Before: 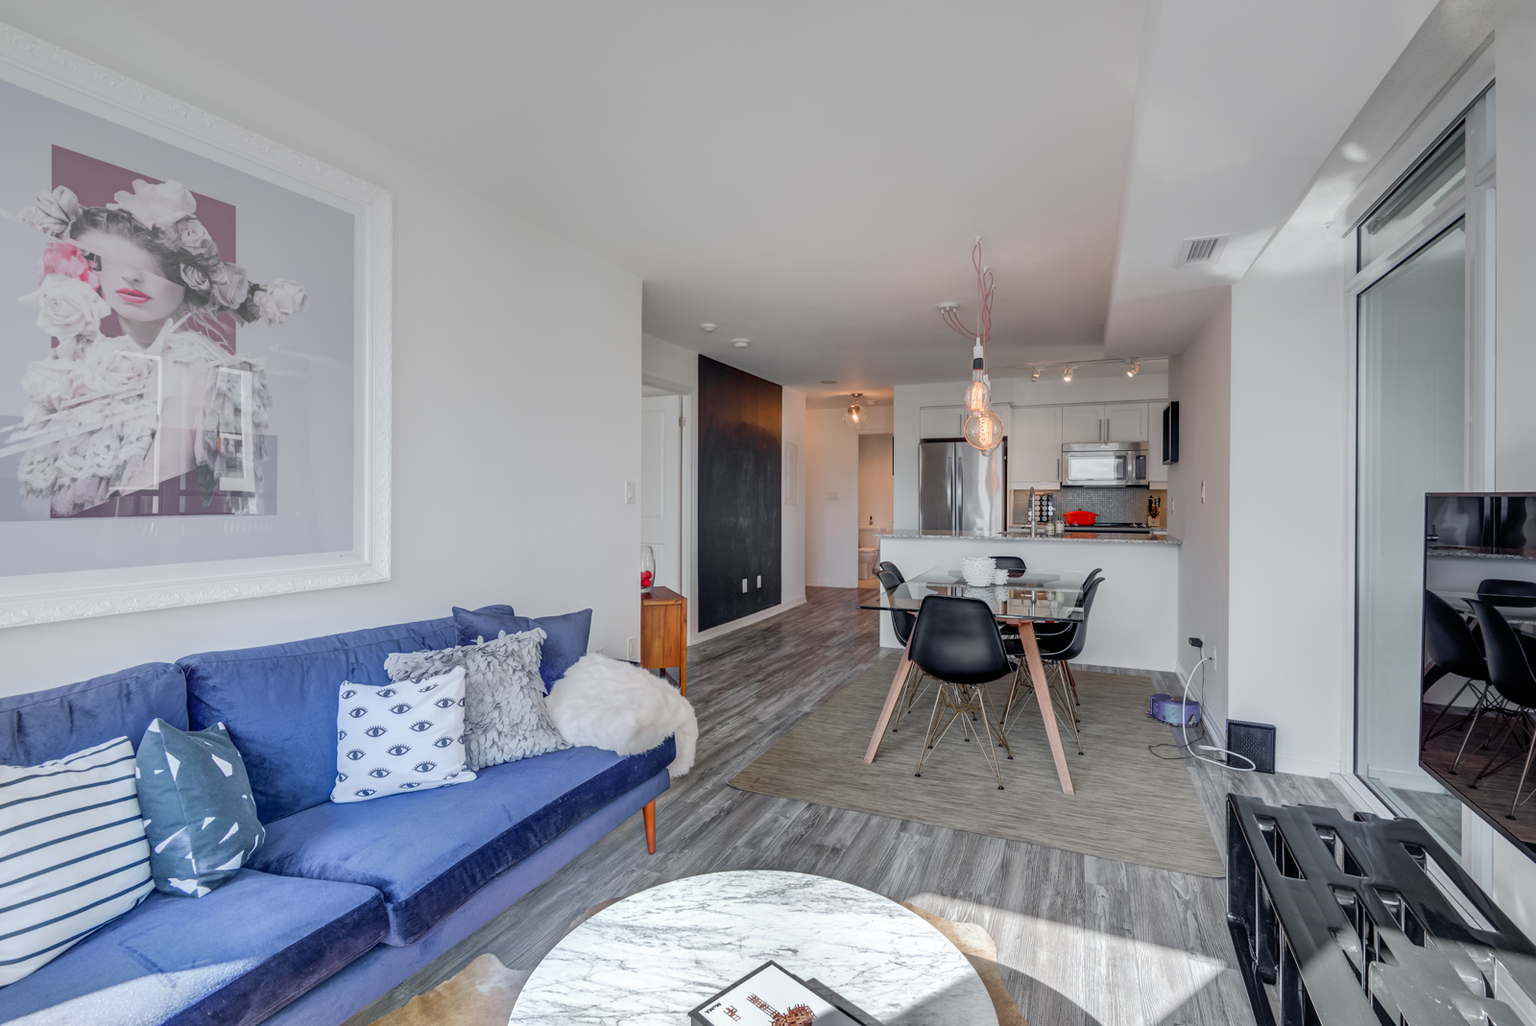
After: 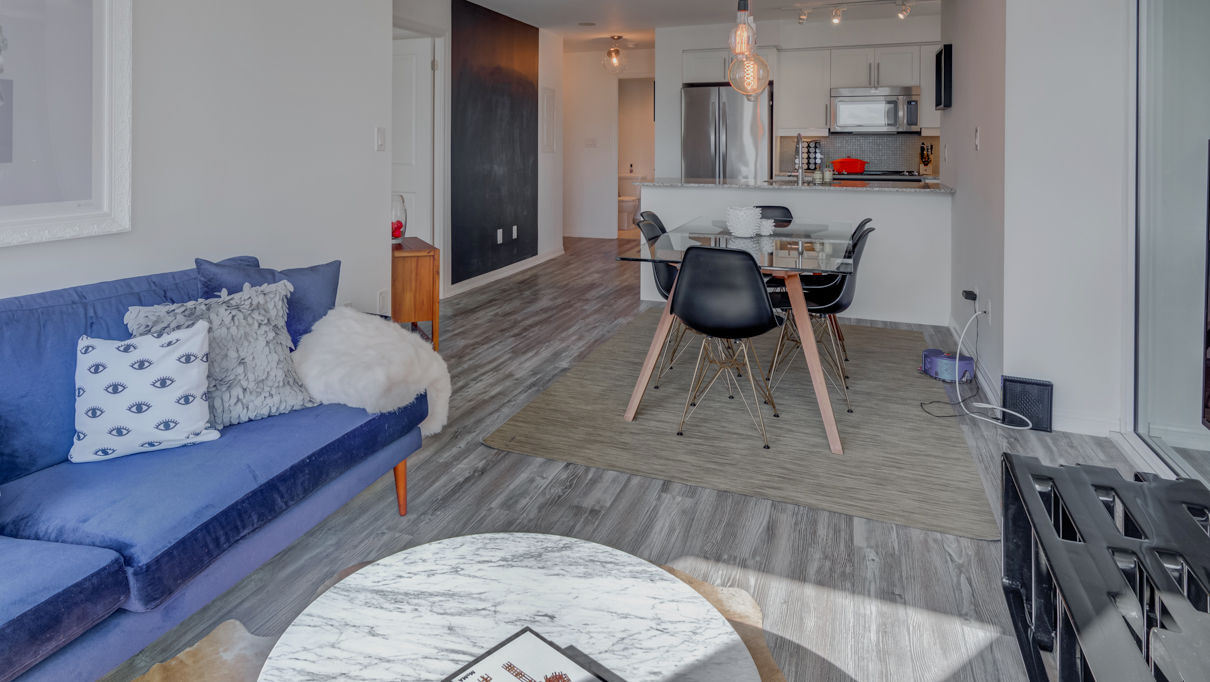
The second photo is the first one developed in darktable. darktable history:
crop and rotate: left 17.299%, top 35.115%, right 7.015%, bottom 1.024%
tone equalizer: -8 EV 0.25 EV, -7 EV 0.417 EV, -6 EV 0.417 EV, -5 EV 0.25 EV, -3 EV -0.25 EV, -2 EV -0.417 EV, -1 EV -0.417 EV, +0 EV -0.25 EV, edges refinement/feathering 500, mask exposure compensation -1.57 EV, preserve details guided filter
